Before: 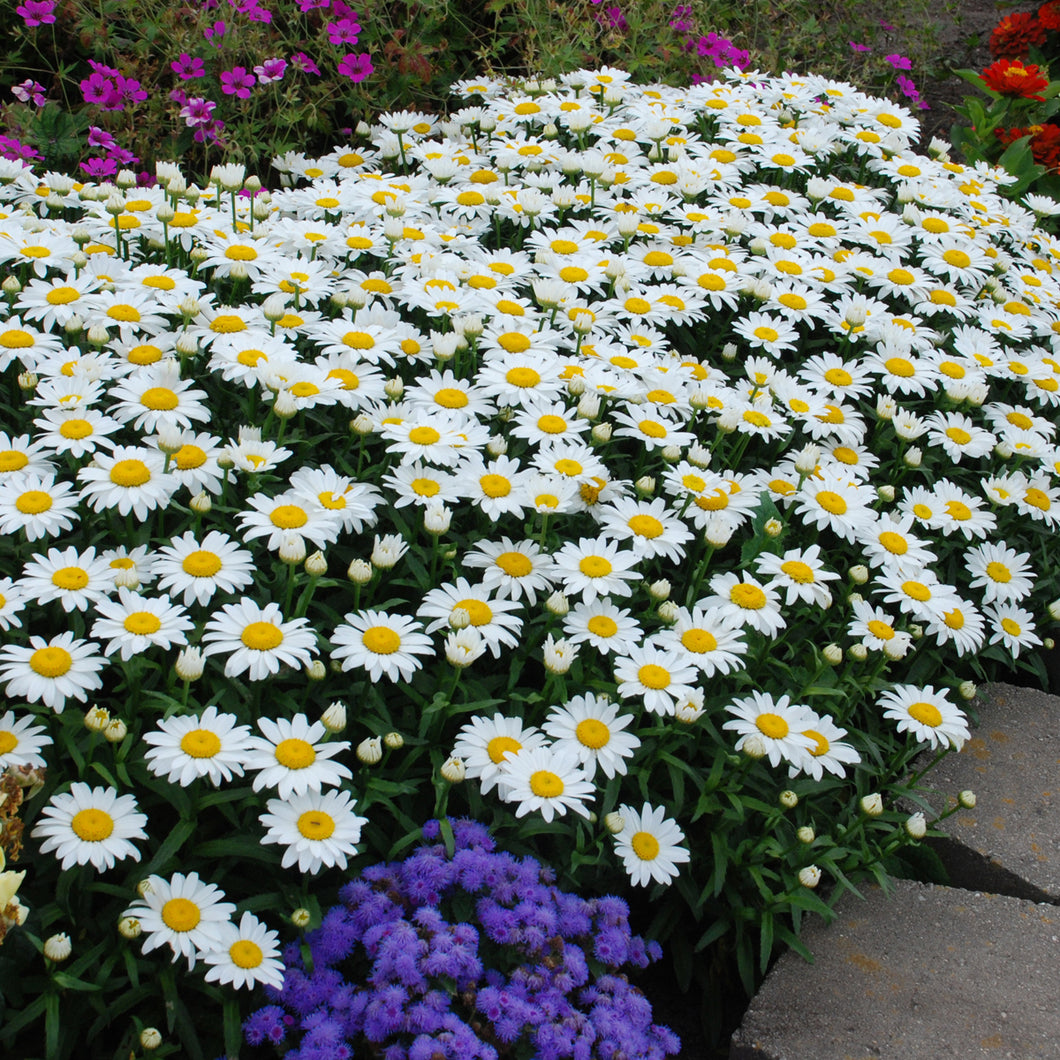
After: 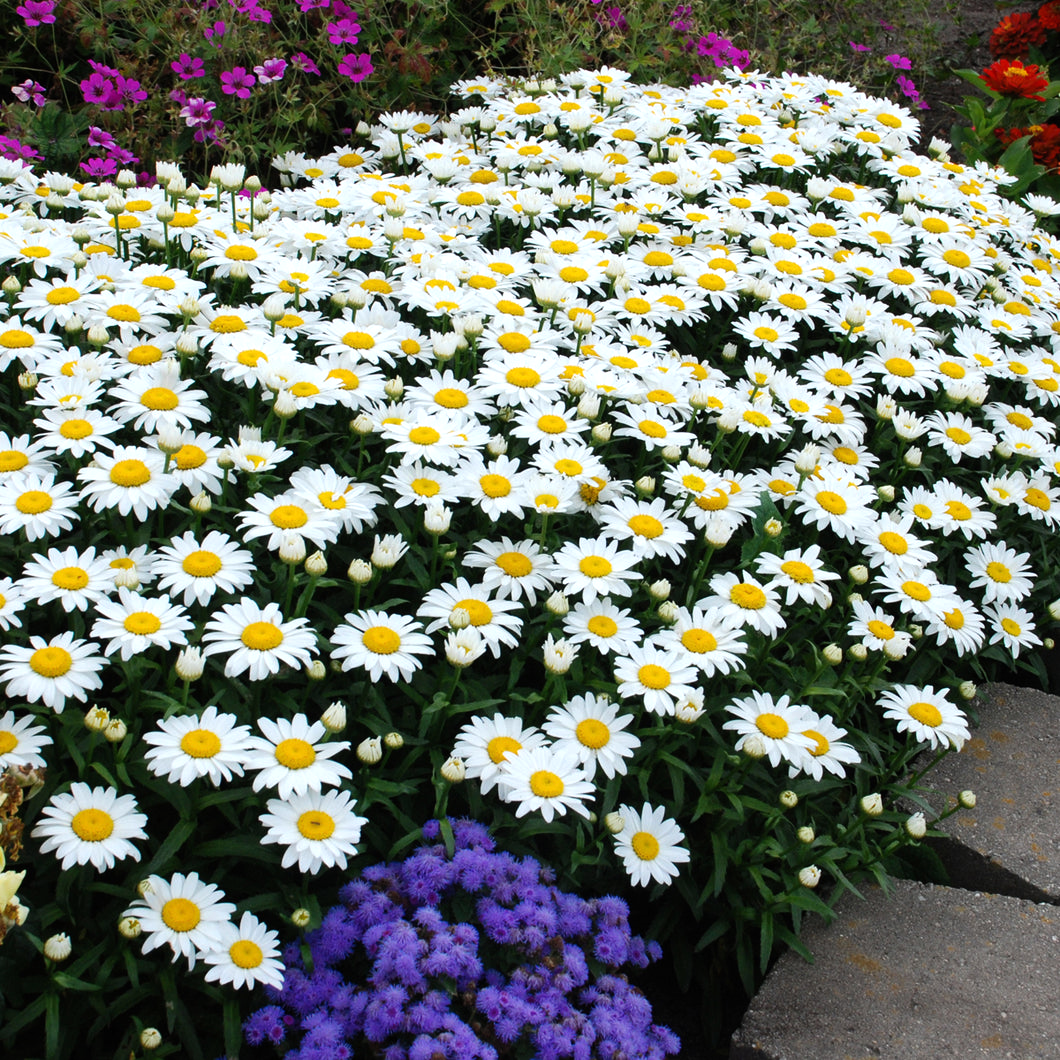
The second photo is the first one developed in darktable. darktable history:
tone equalizer: -8 EV -0.445 EV, -7 EV -0.372 EV, -6 EV -0.36 EV, -5 EV -0.201 EV, -3 EV 0.216 EV, -2 EV 0.329 EV, -1 EV 0.382 EV, +0 EV 0.424 EV, edges refinement/feathering 500, mask exposure compensation -1.57 EV, preserve details no
